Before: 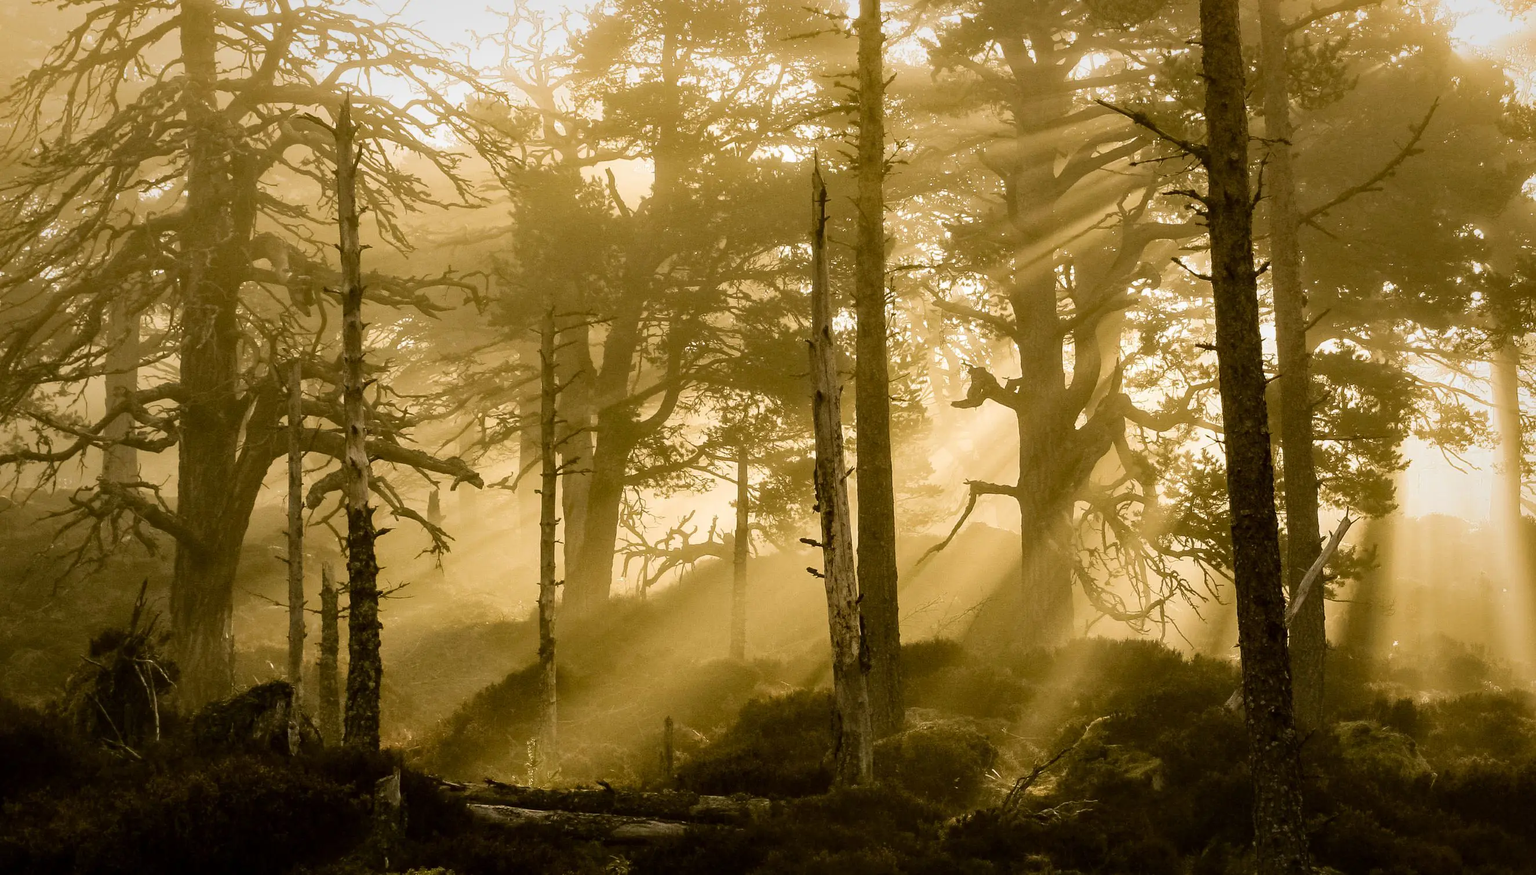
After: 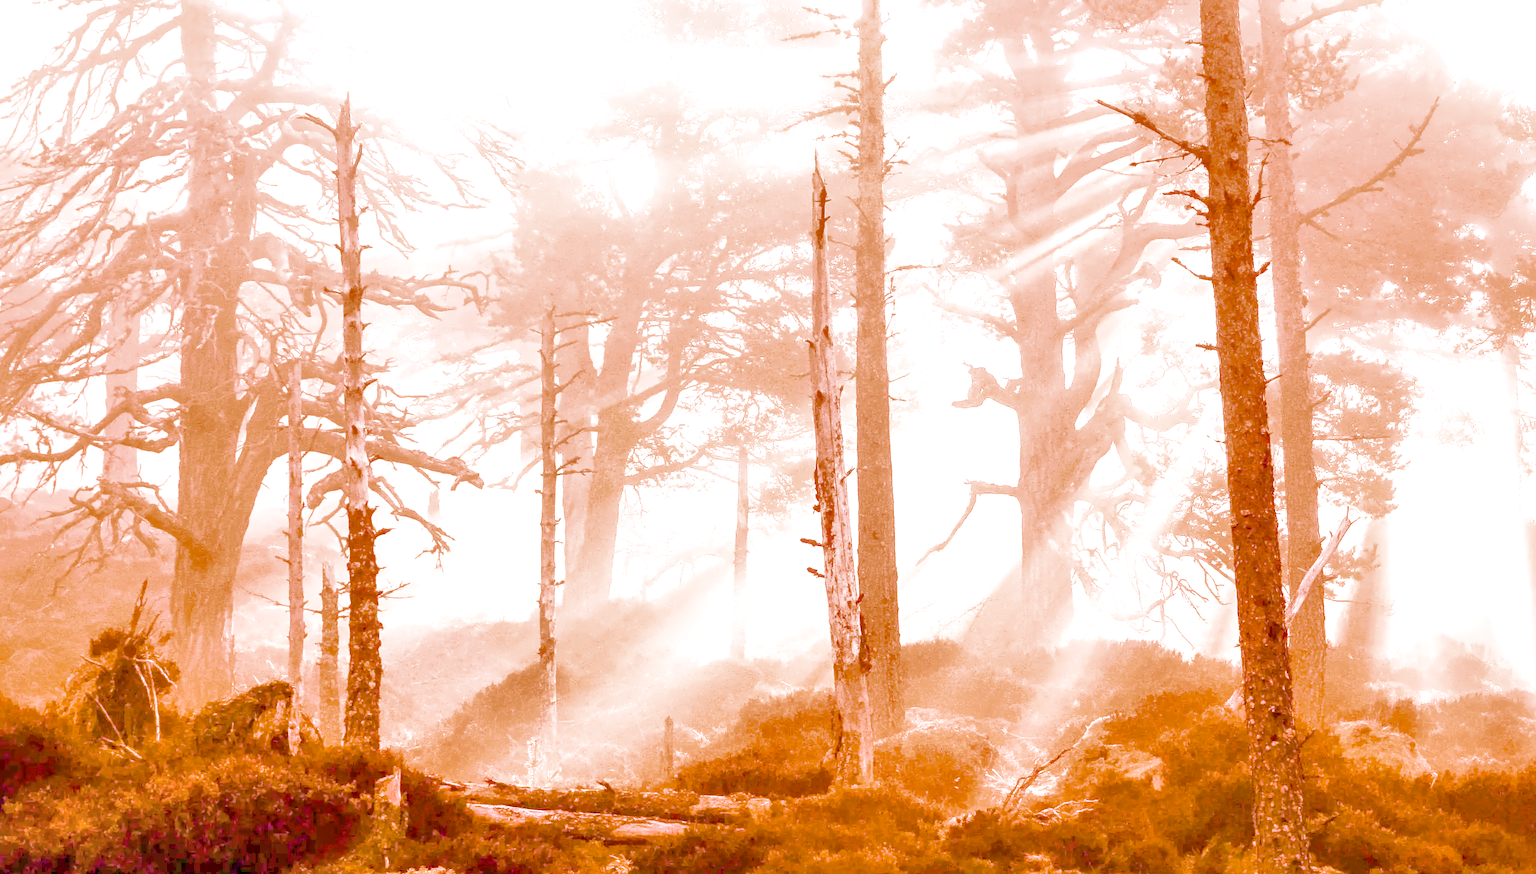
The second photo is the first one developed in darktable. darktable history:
local contrast: on, module defaults
color calibration: illuminant as shot in camera, x 0.358, y 0.373, temperature 4628.91 K
denoise (profiled): preserve shadows 1.52, scattering 0.002, a [-1, 0, 0], compensate highlight preservation false
haze removal: compatibility mode true, adaptive false
highlight reconstruction: on, module defaults
hot pixels: on, module defaults
lens correction: scale 1, crop 1, focal 16, aperture 5.6, distance 1000, camera "Canon EOS RP", lens "Canon RF 16mm F2.8 STM"
shadows and highlights: on, module defaults
white balance: red 2.229, blue 1.46
velvia: on, module defaults
filmic rgb: black relative exposure -9.5 EV, white relative exposure 3.02 EV, hardness 6.12
exposure: black level correction 0, exposure 1.198 EV, compensate exposure bias true, compensate highlight preservation false
color look up table "October Gold": target a [13.56, 18.13, -4.88, -19.26, 8.84, -33.4, 42.48, 10.41, 48.24, 22.98, -23.71, 22.65, 14.18, -38.34, 53.38, 4.647, 49.99, -28.63, -0.43, -0.64, -0.73, -0.15, -0.42, -0.08, 0 ×25], target b [14.06, 17.81, -21.93, 32.21, -25.4, -0.2, 67.25, -45.96, 16.25, -21.59, 57.26, 79.4, -50.3, 31.37, 28.19, 91.8, -14.57, -28.64, 1.19, -0.34, -0.5, -0.27, -1.23, -0.97, 0 ×25], num patches 24
color balance rgb: perceptual saturation grading › global saturation 35%, perceptual saturation grading › highlights -25%, perceptual saturation grading › shadows 50%
